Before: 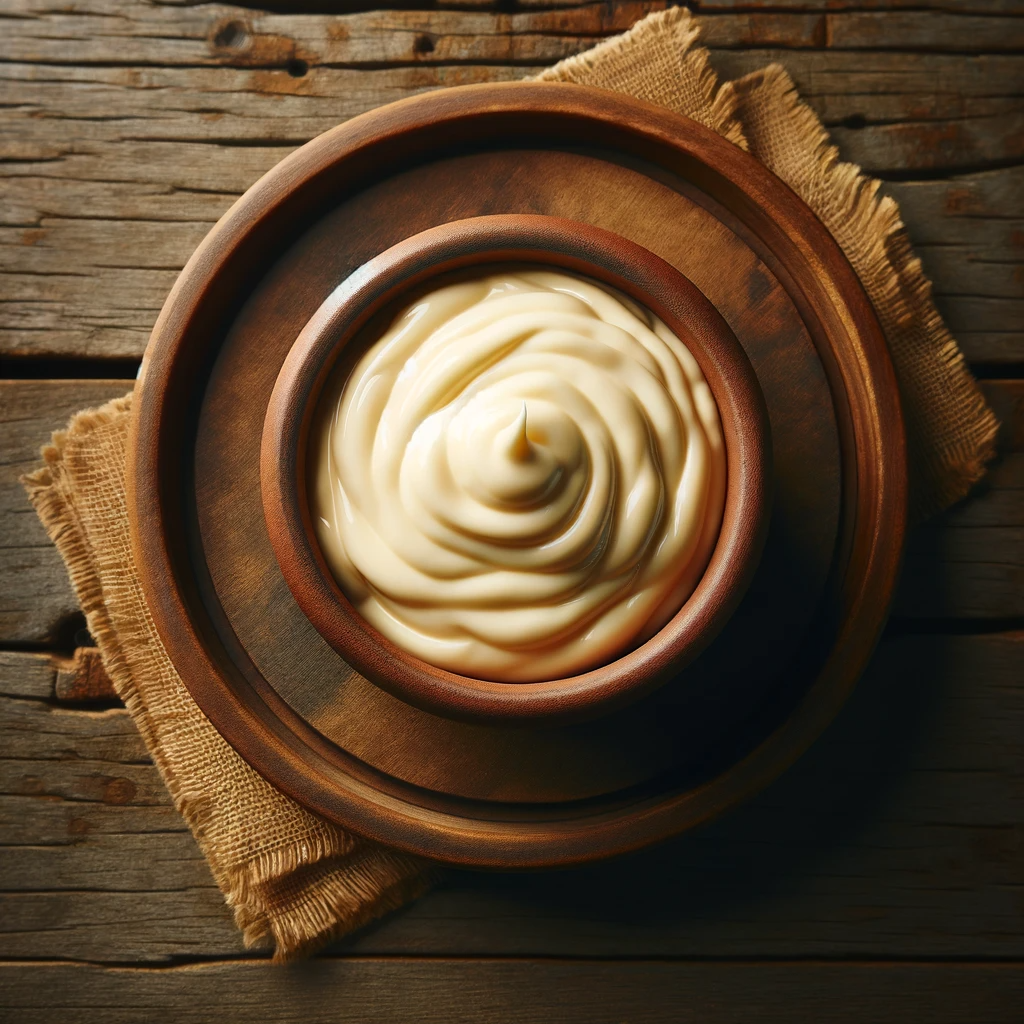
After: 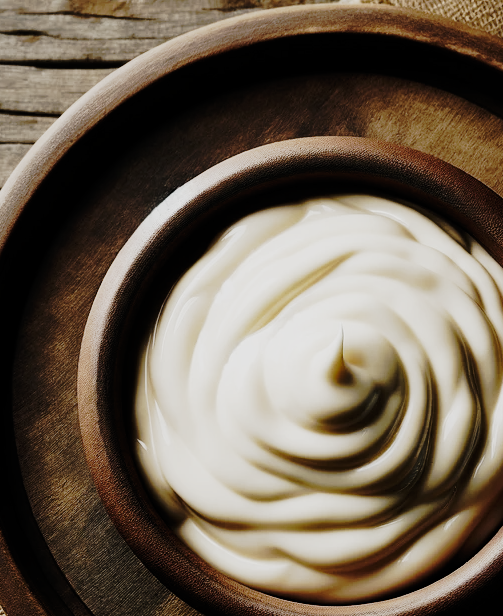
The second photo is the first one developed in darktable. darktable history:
filmic rgb: black relative exposure -5.15 EV, white relative exposure 3.96 EV, hardness 2.88, contrast 1.3, highlights saturation mix -30.31%, preserve chrominance no, color science v5 (2021), contrast in shadows safe, contrast in highlights safe
color zones: curves: ch0 [(0.068, 0.464) (0.25, 0.5) (0.48, 0.508) (0.75, 0.536) (0.886, 0.476) (0.967, 0.456)]; ch1 [(0.066, 0.456) (0.25, 0.5) (0.616, 0.508) (0.746, 0.56) (0.934, 0.444)]
crop: left 17.962%, top 7.659%, right 32.868%, bottom 32.102%
tone curve: curves: ch0 [(0, 0) (0.081, 0.044) (0.192, 0.125) (0.283, 0.238) (0.416, 0.449) (0.495, 0.524) (0.686, 0.743) (0.826, 0.865) (0.978, 0.988)]; ch1 [(0, 0) (0.161, 0.092) (0.35, 0.33) (0.392, 0.392) (0.427, 0.426) (0.479, 0.472) (0.505, 0.497) (0.521, 0.514) (0.547, 0.568) (0.579, 0.597) (0.625, 0.627) (0.678, 0.733) (1, 1)]; ch2 [(0, 0) (0.346, 0.362) (0.404, 0.427) (0.502, 0.495) (0.531, 0.523) (0.549, 0.554) (0.582, 0.596) (0.629, 0.642) (0.717, 0.678) (1, 1)], preserve colors none
